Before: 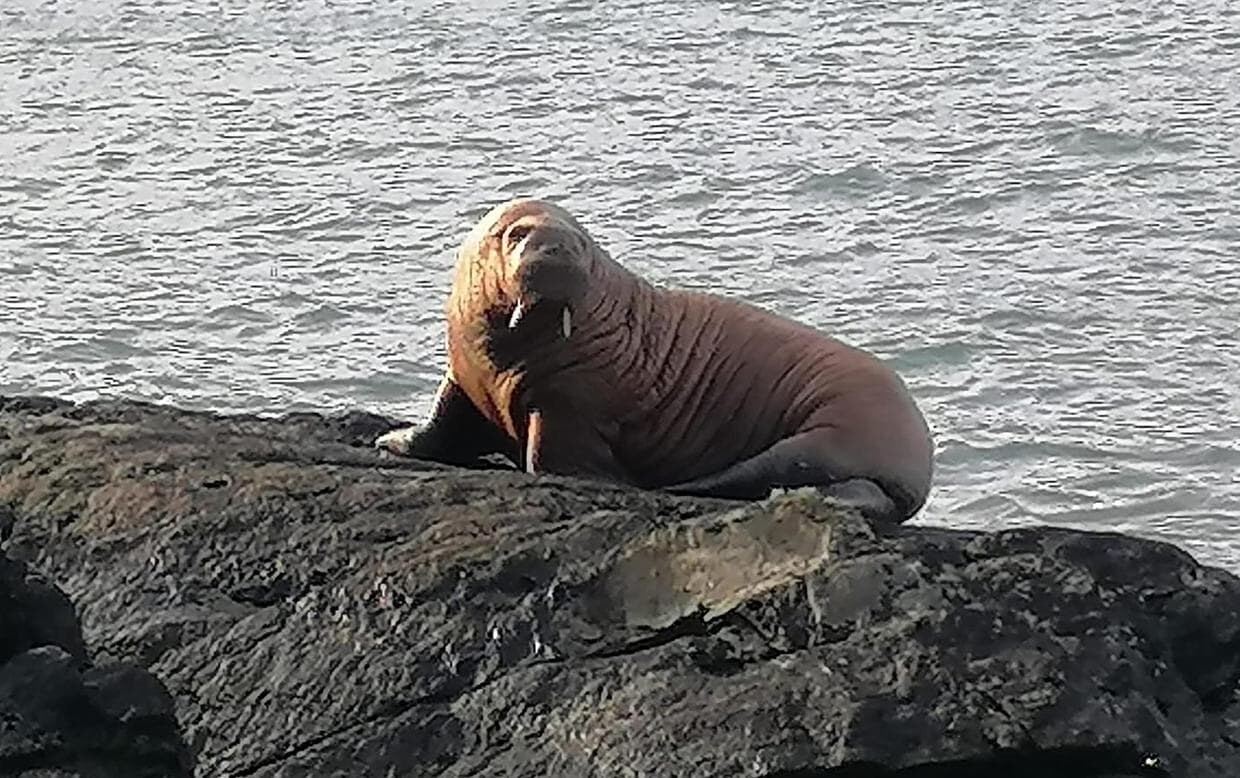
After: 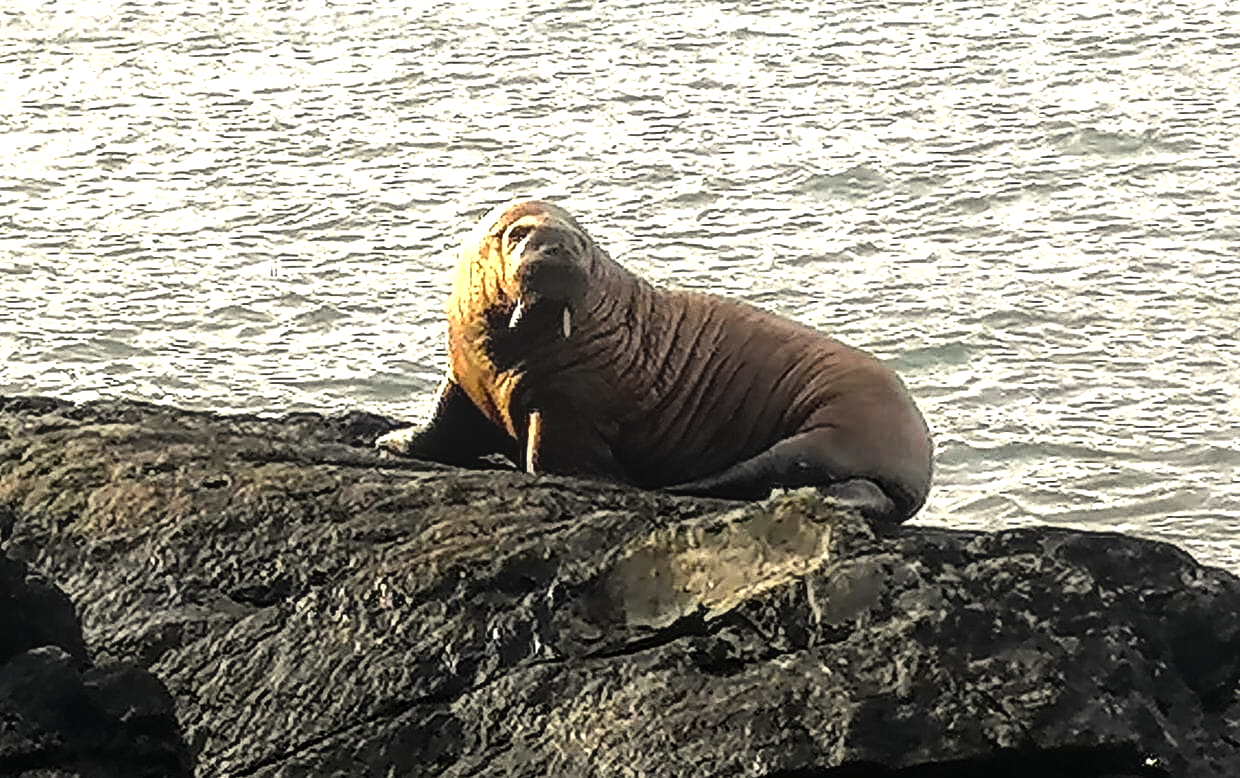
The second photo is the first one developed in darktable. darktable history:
white balance: red 1.029, blue 0.92
contrast equalizer: y [[0.5 ×6], [0.5 ×6], [0.5, 0.5, 0.501, 0.545, 0.707, 0.863], [0 ×6], [0 ×6]]
color contrast: green-magenta contrast 0.85, blue-yellow contrast 1.25, unbound 0
tone equalizer: -8 EV -1.08 EV, -7 EV -1.01 EV, -6 EV -0.867 EV, -5 EV -0.578 EV, -3 EV 0.578 EV, -2 EV 0.867 EV, -1 EV 1.01 EV, +0 EV 1.08 EV, edges refinement/feathering 500, mask exposure compensation -1.57 EV, preserve details no
local contrast: detail 117%
